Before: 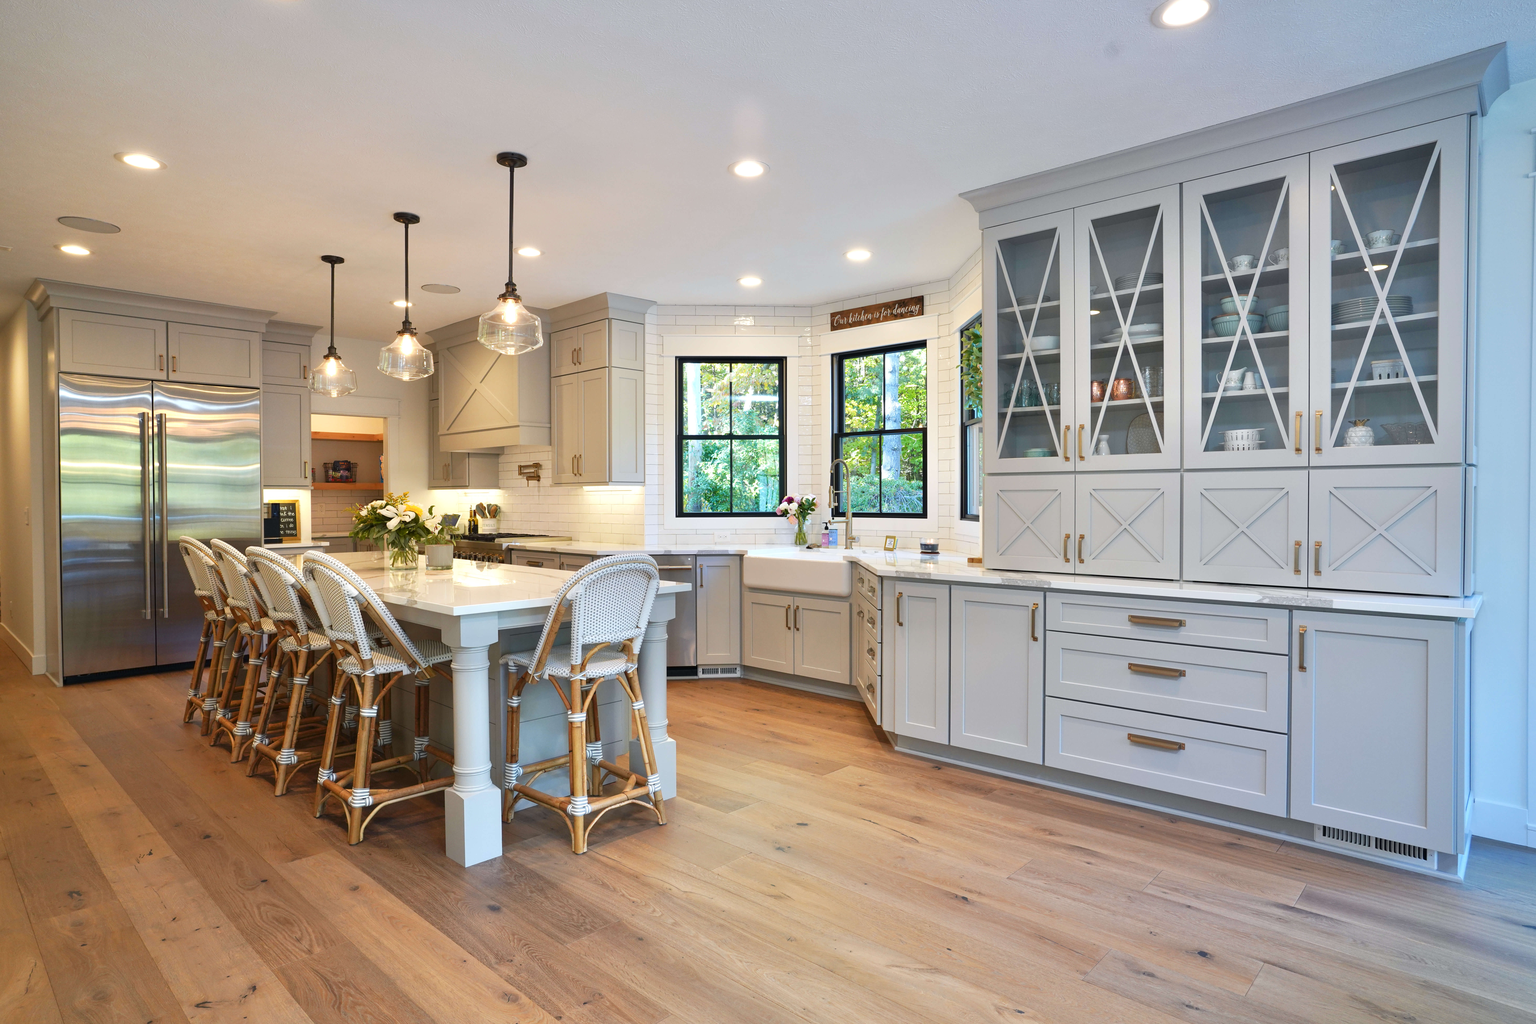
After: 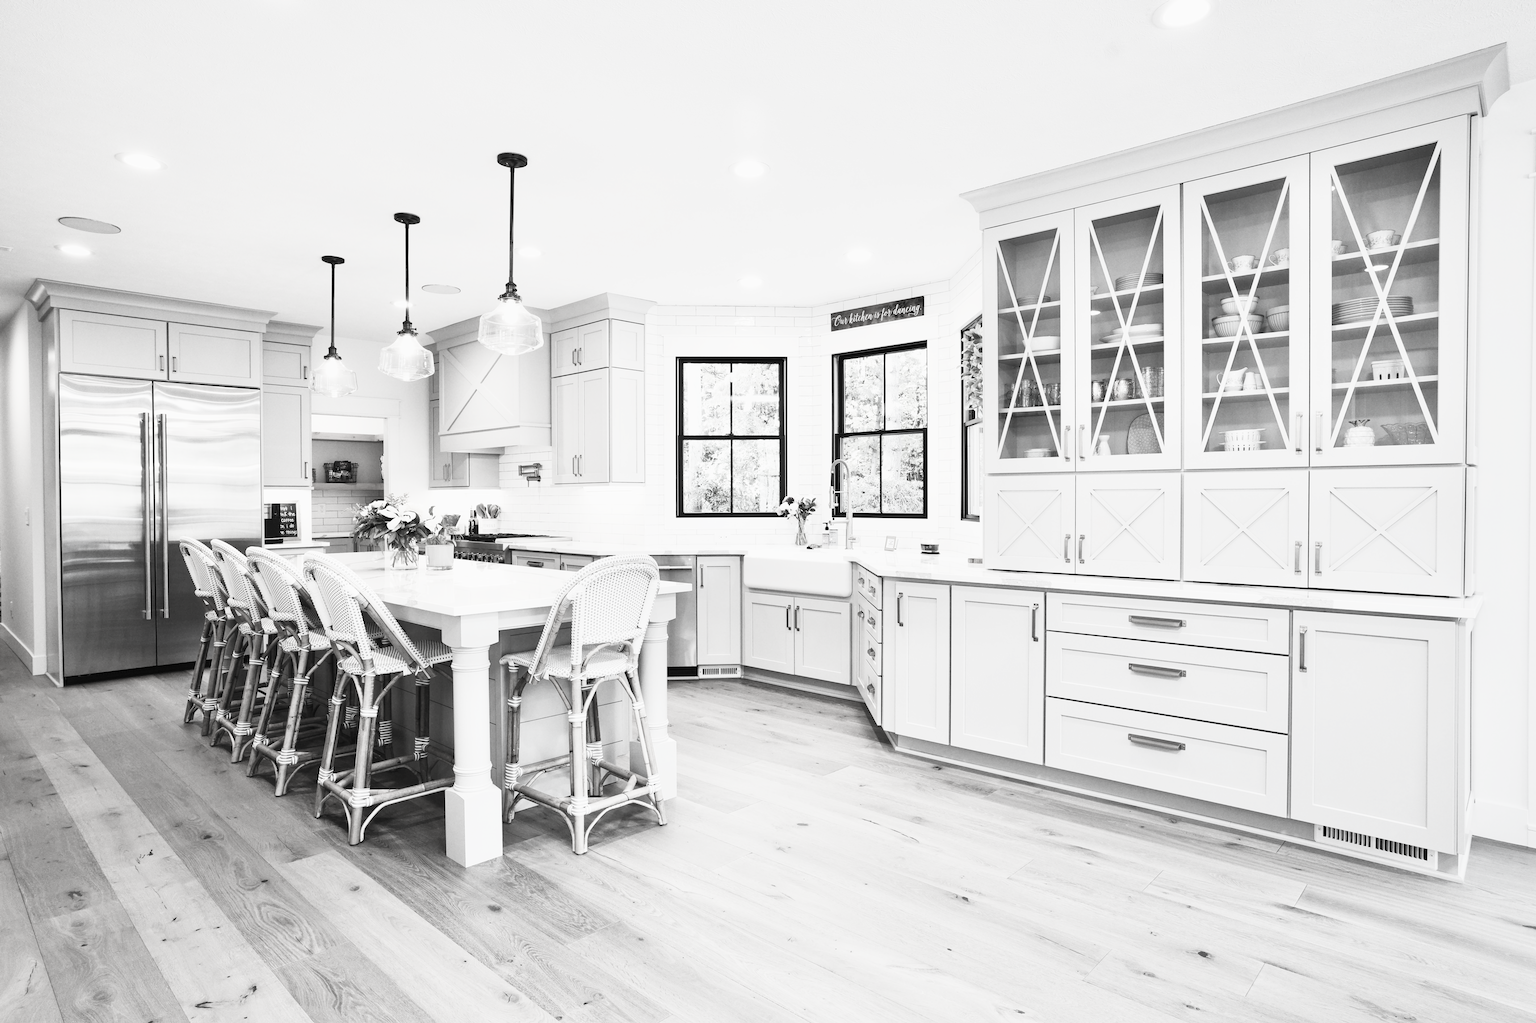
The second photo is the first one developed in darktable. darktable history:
tone equalizer: edges refinement/feathering 500, mask exposure compensation -1.57 EV, preserve details no
filmic rgb: black relative exposure -7.65 EV, white relative exposure 4.56 EV, hardness 3.61
contrast brightness saturation: contrast 0.528, brightness 0.464, saturation -0.98
color balance rgb: perceptual saturation grading › global saturation 20%, perceptual saturation grading › highlights -49.29%, perceptual saturation grading › shadows 26.16%
exposure: exposure 0.3 EV, compensate highlight preservation false
